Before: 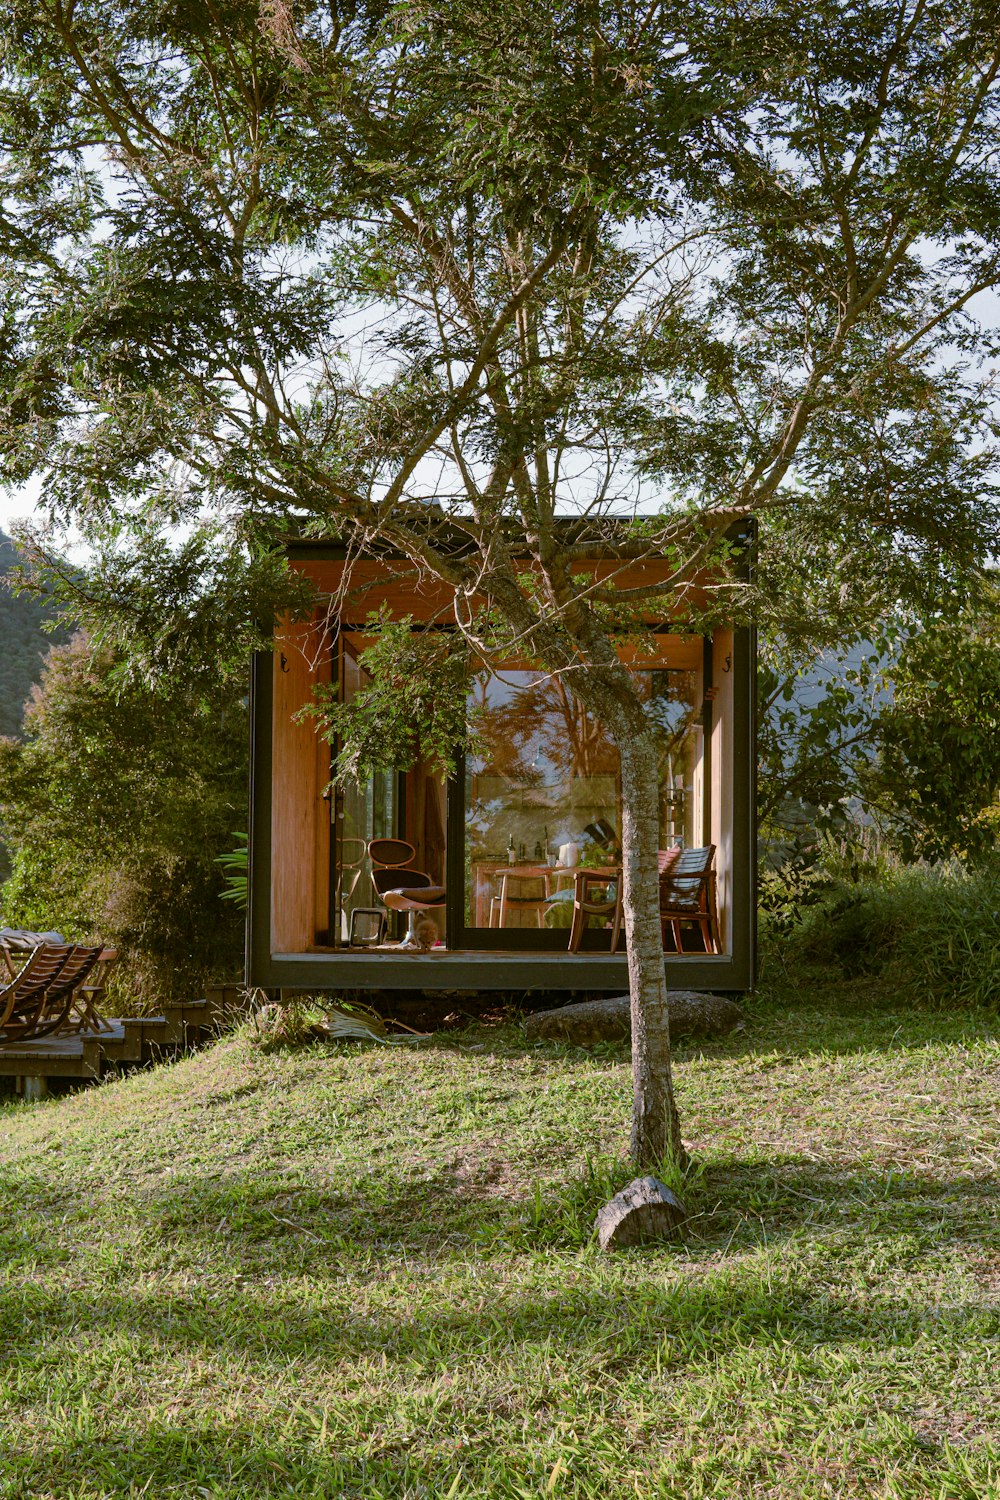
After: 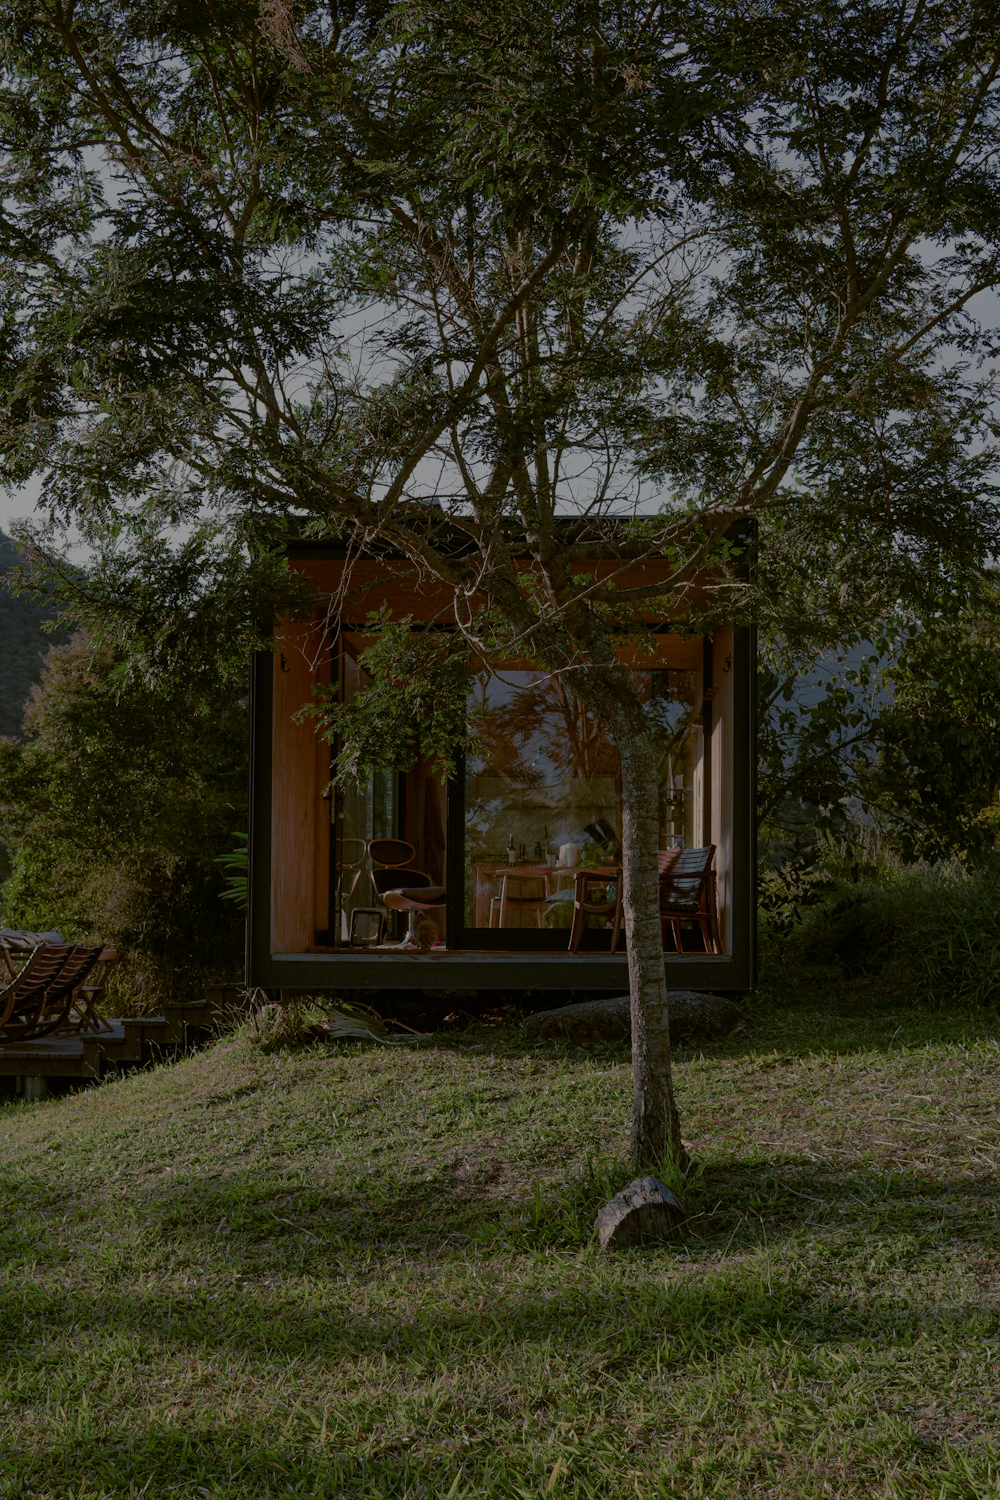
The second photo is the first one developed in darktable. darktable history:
tone equalizer: -8 EV -1.98 EV, -7 EV -1.98 EV, -6 EV -1.98 EV, -5 EV -1.98 EV, -4 EV -1.96 EV, -3 EV -1.97 EV, -2 EV -2 EV, -1 EV -1.62 EV, +0 EV -1.97 EV, edges refinement/feathering 500, mask exposure compensation -1.57 EV, preserve details guided filter
